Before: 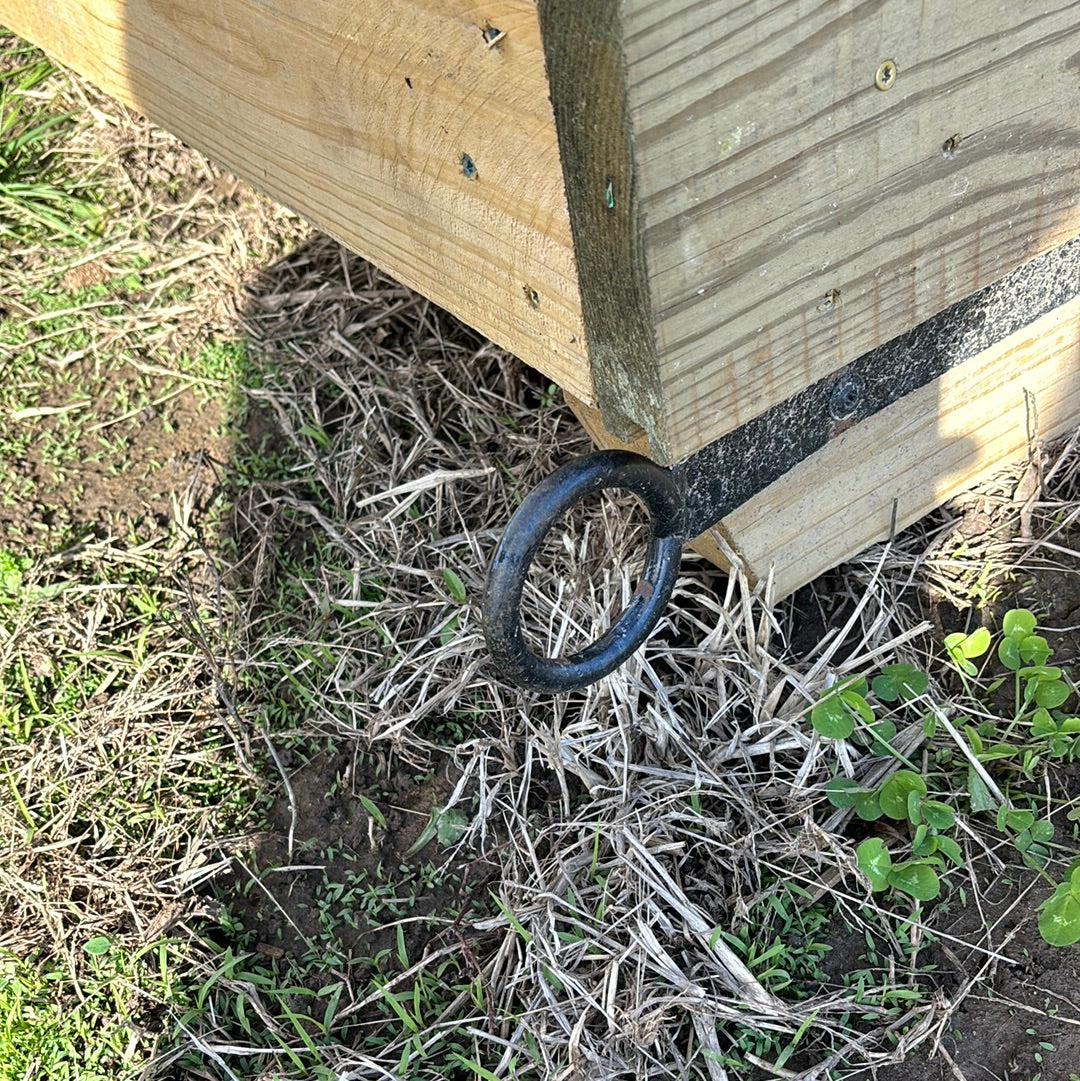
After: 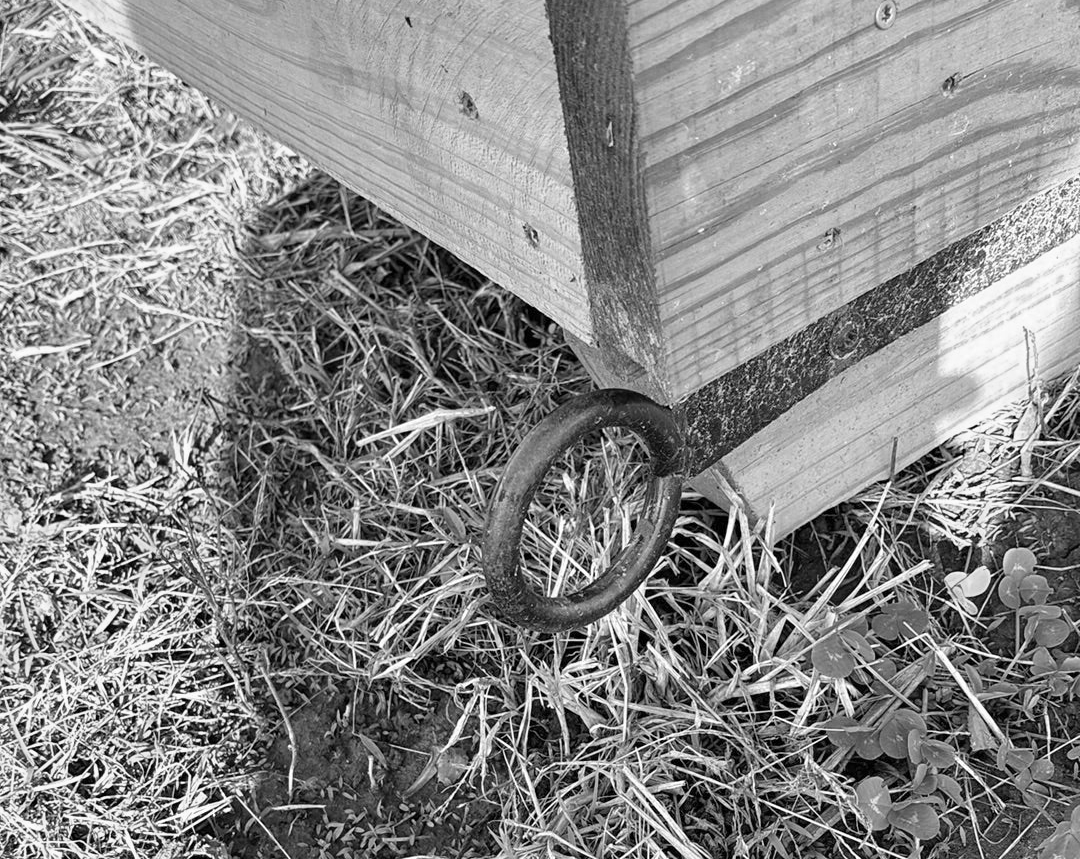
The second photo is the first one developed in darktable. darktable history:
color calibration: output gray [0.25, 0.35, 0.4, 0], illuminant same as pipeline (D50), adaptation none (bypass), x 0.332, y 0.334, temperature 5007.49 K
crop and rotate: top 5.665%, bottom 14.855%
contrast brightness saturation: contrast 0.055, brightness 0.067, saturation 0.011
